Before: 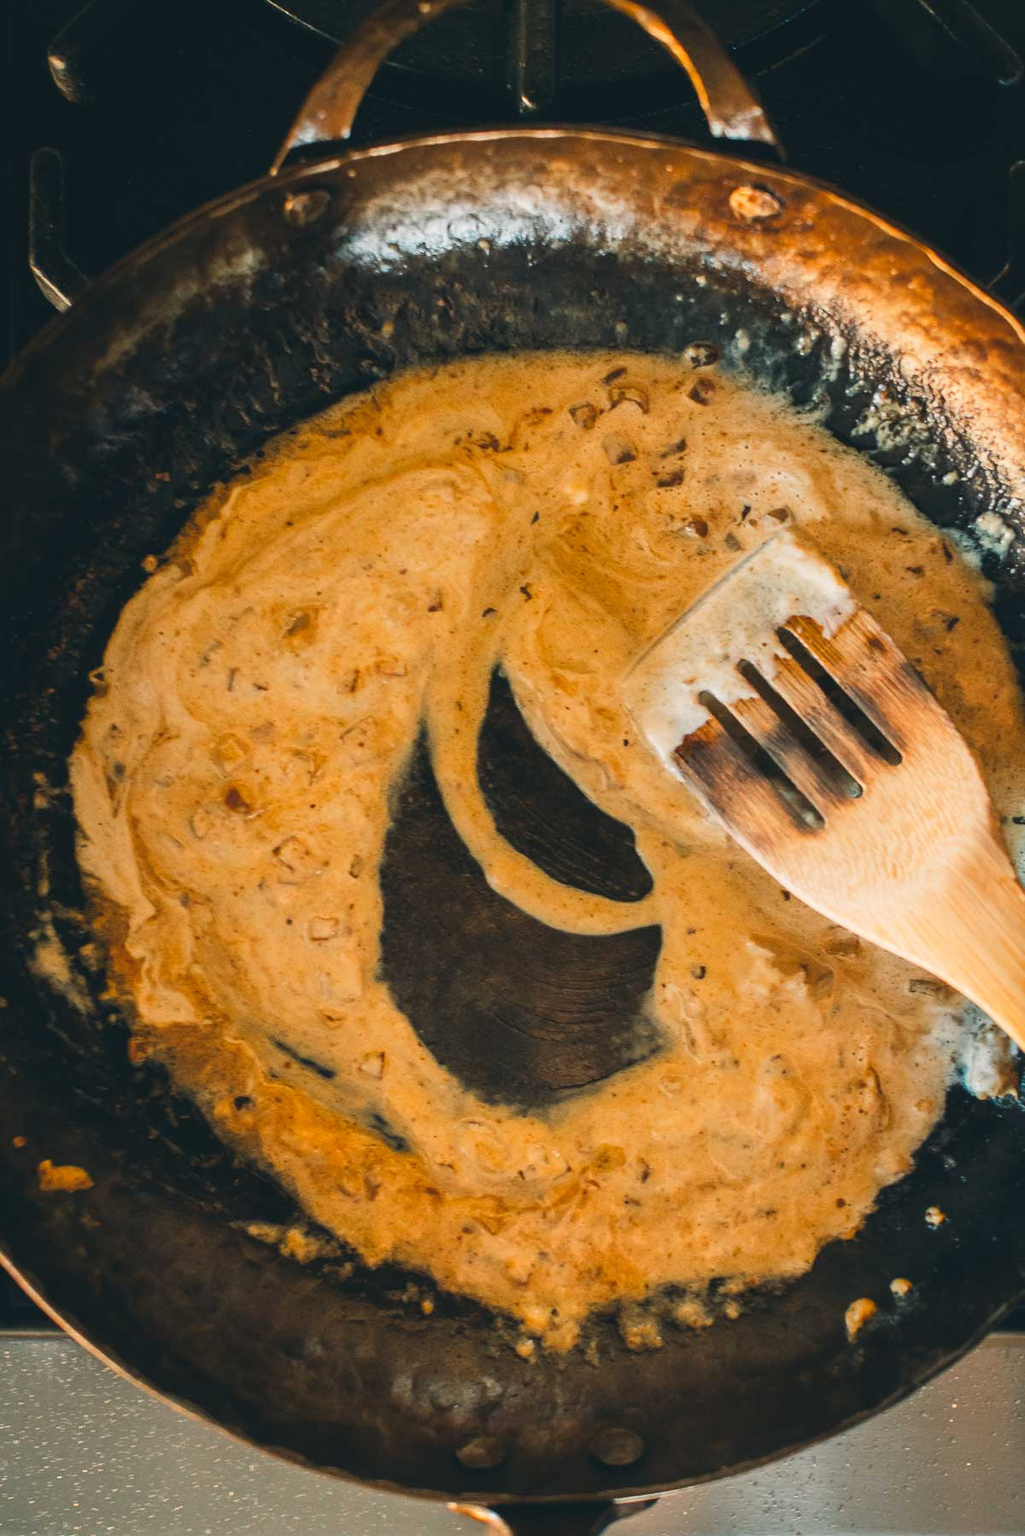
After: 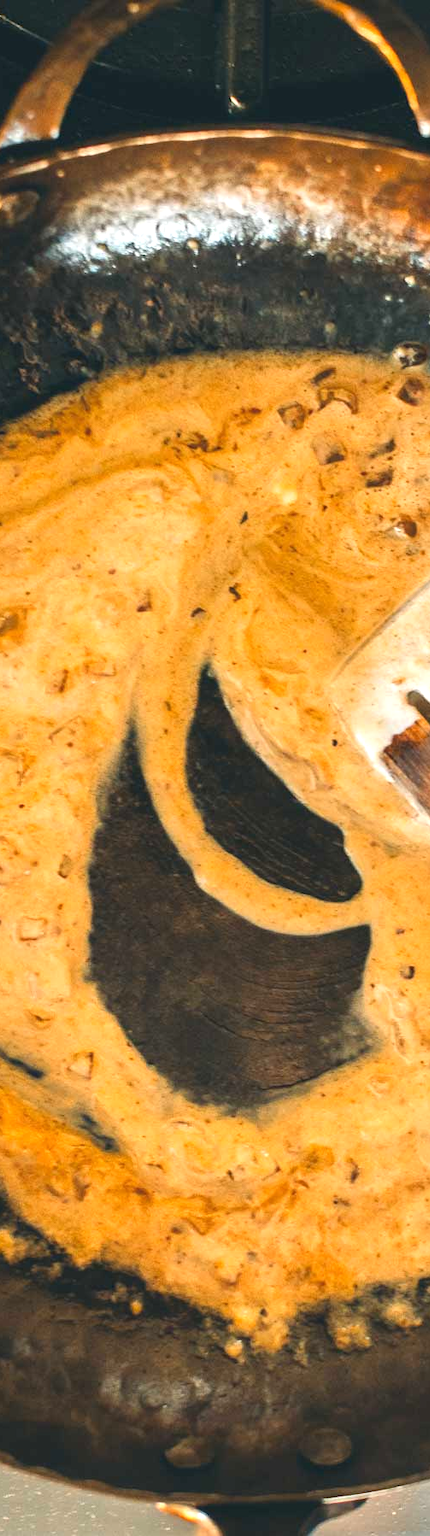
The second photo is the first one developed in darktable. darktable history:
crop: left 28.48%, right 29.512%
exposure: exposure 0.64 EV, compensate exposure bias true, compensate highlight preservation false
